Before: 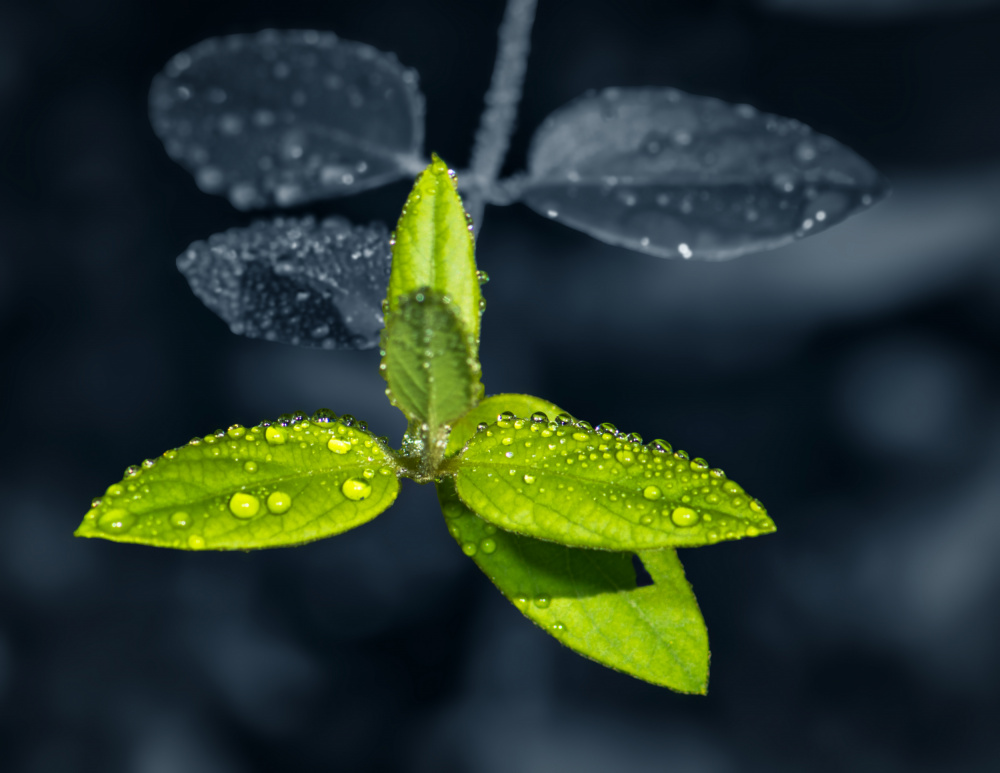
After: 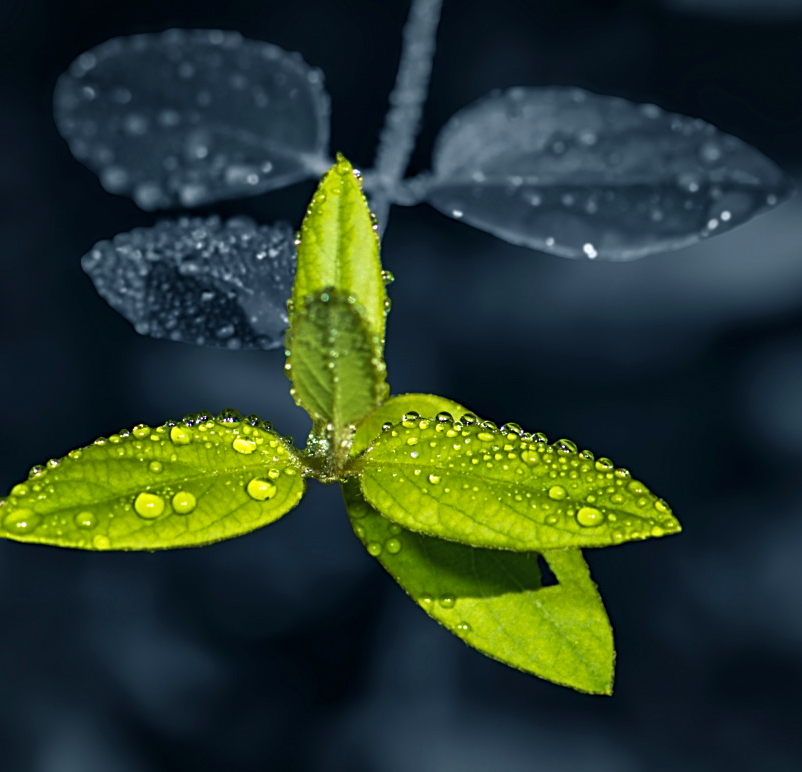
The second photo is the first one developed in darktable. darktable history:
contrast brightness saturation: saturation -0.17
crop and rotate: left 9.597%, right 10.195%
sharpen: radius 2.767
color balance rgb: perceptual saturation grading › global saturation 20%, global vibrance 10%
velvia: on, module defaults
